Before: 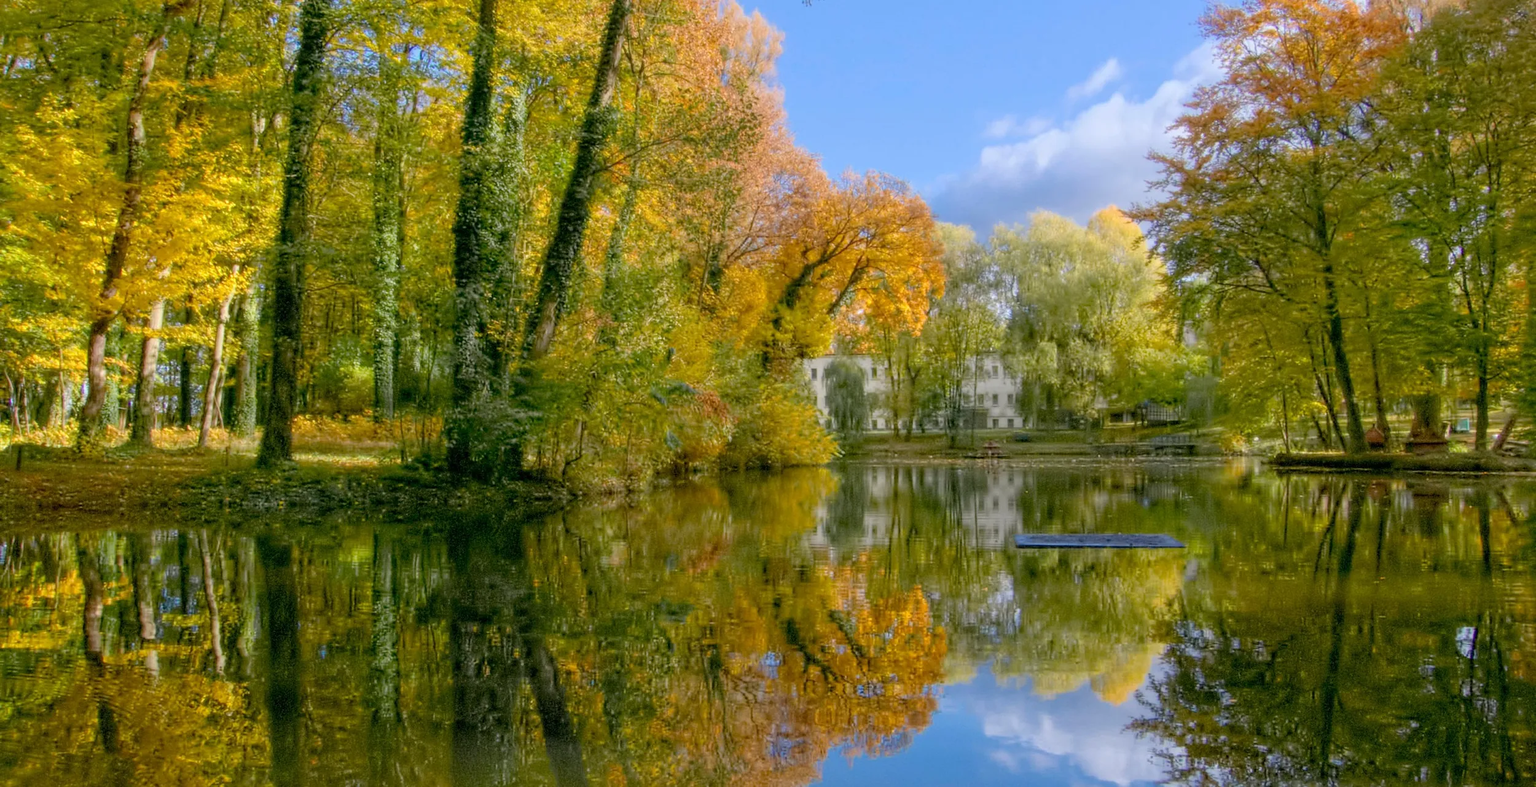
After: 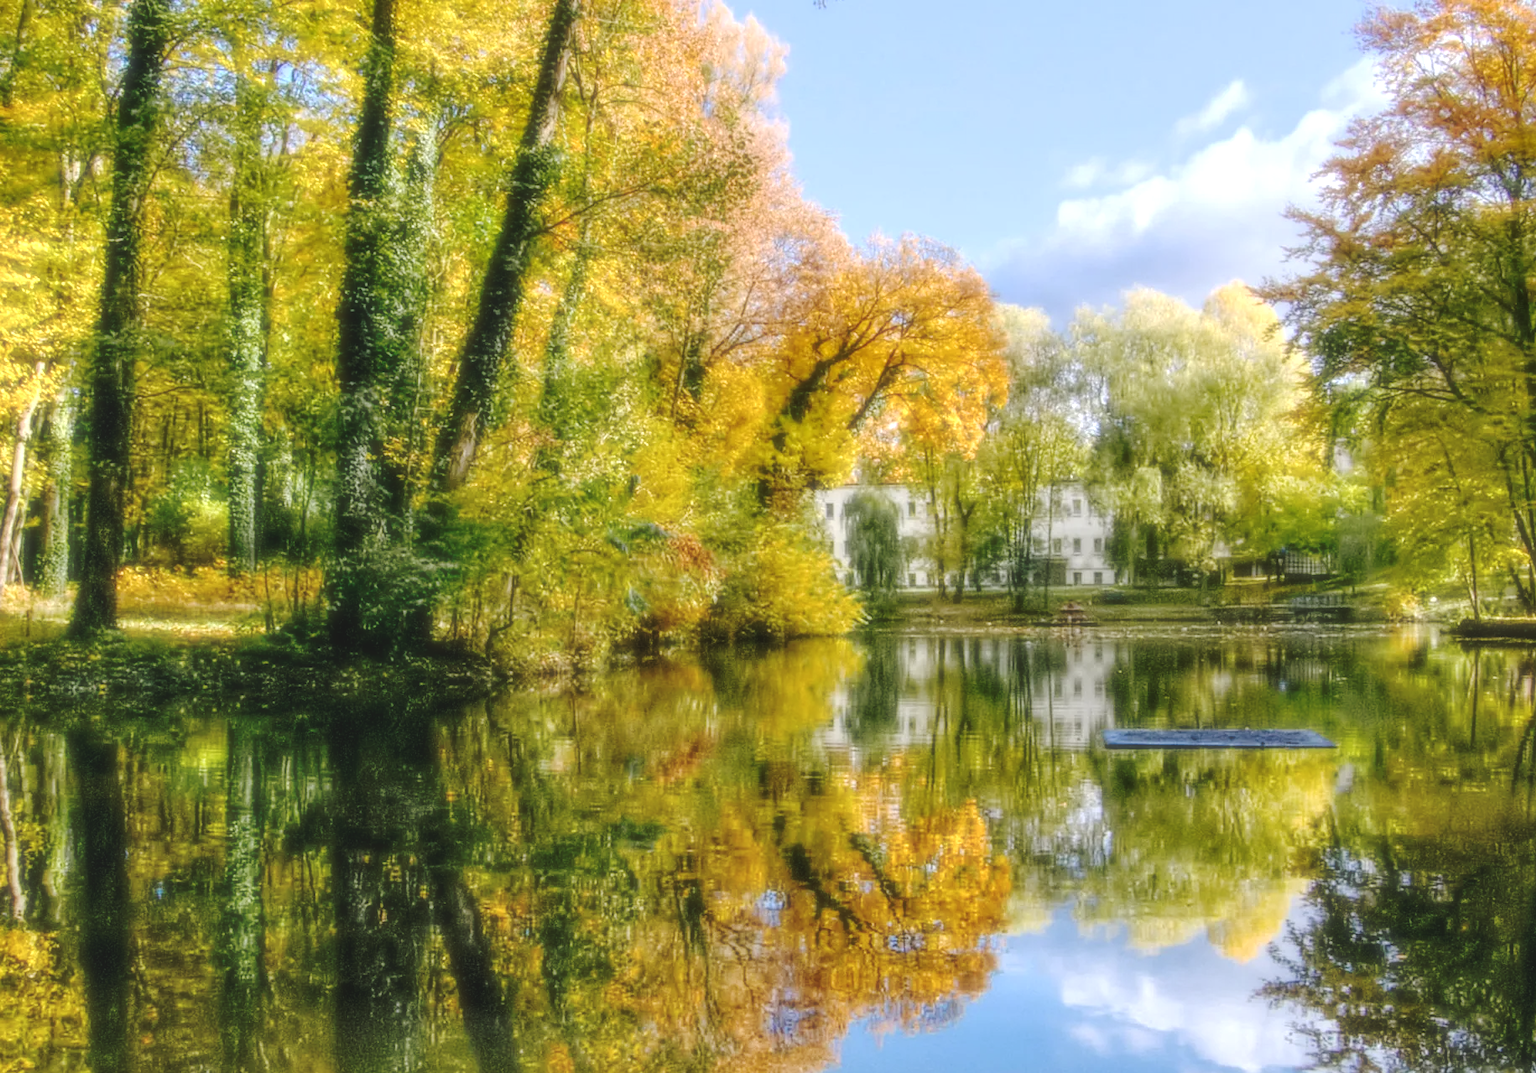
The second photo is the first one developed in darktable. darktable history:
crop: left 13.443%, right 13.31%
exposure: black level correction 0.003, exposure 0.383 EV, compensate highlight preservation false
base curve: curves: ch0 [(0, 0.024) (0.055, 0.065) (0.121, 0.166) (0.236, 0.319) (0.693, 0.726) (1, 1)], preserve colors none
local contrast: highlights 20%, detail 150%
soften: size 19.52%, mix 20.32%
